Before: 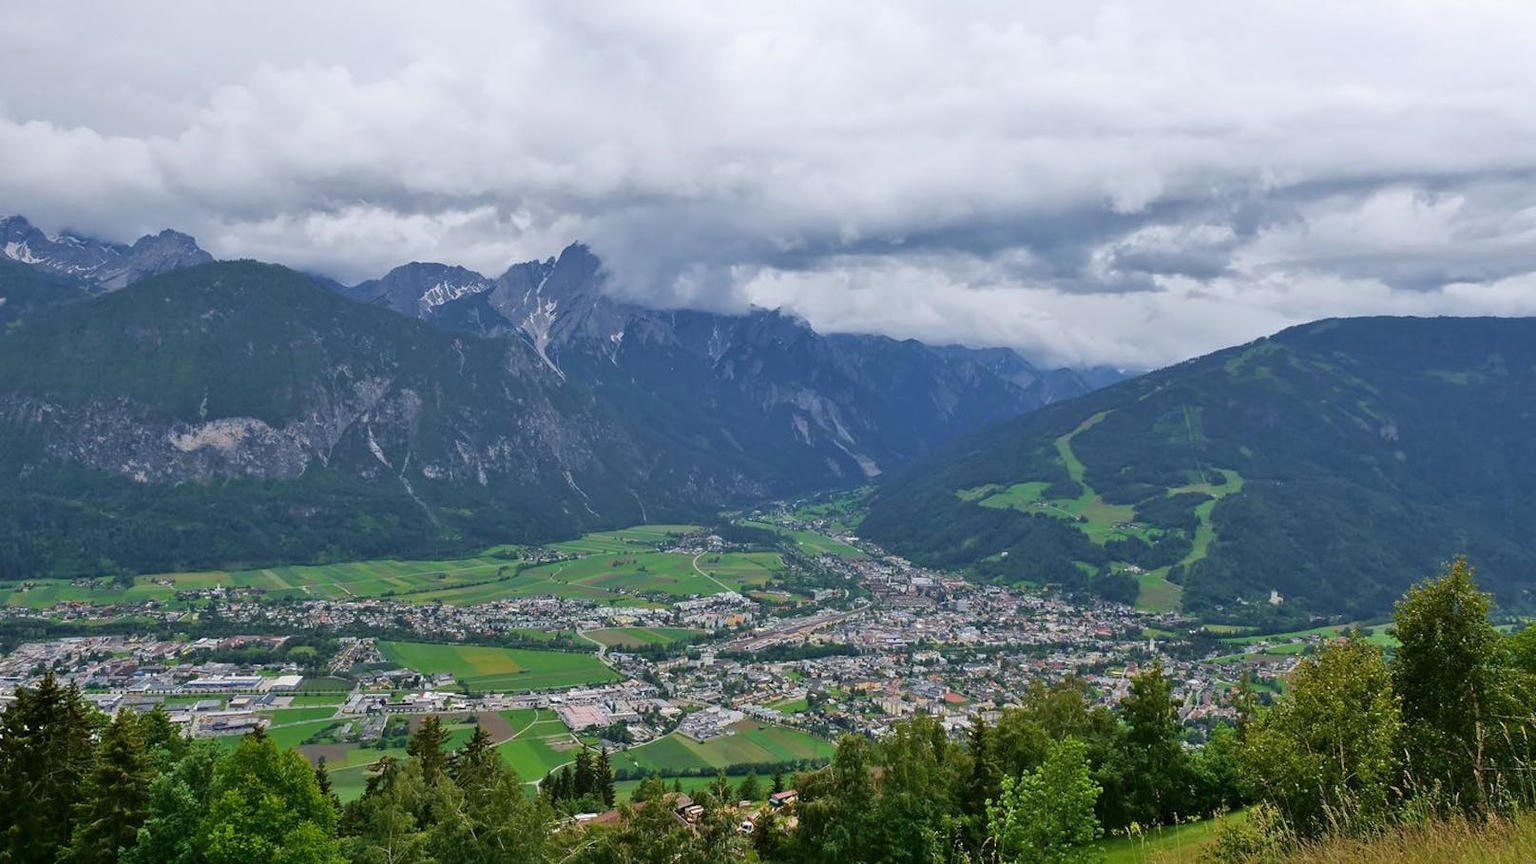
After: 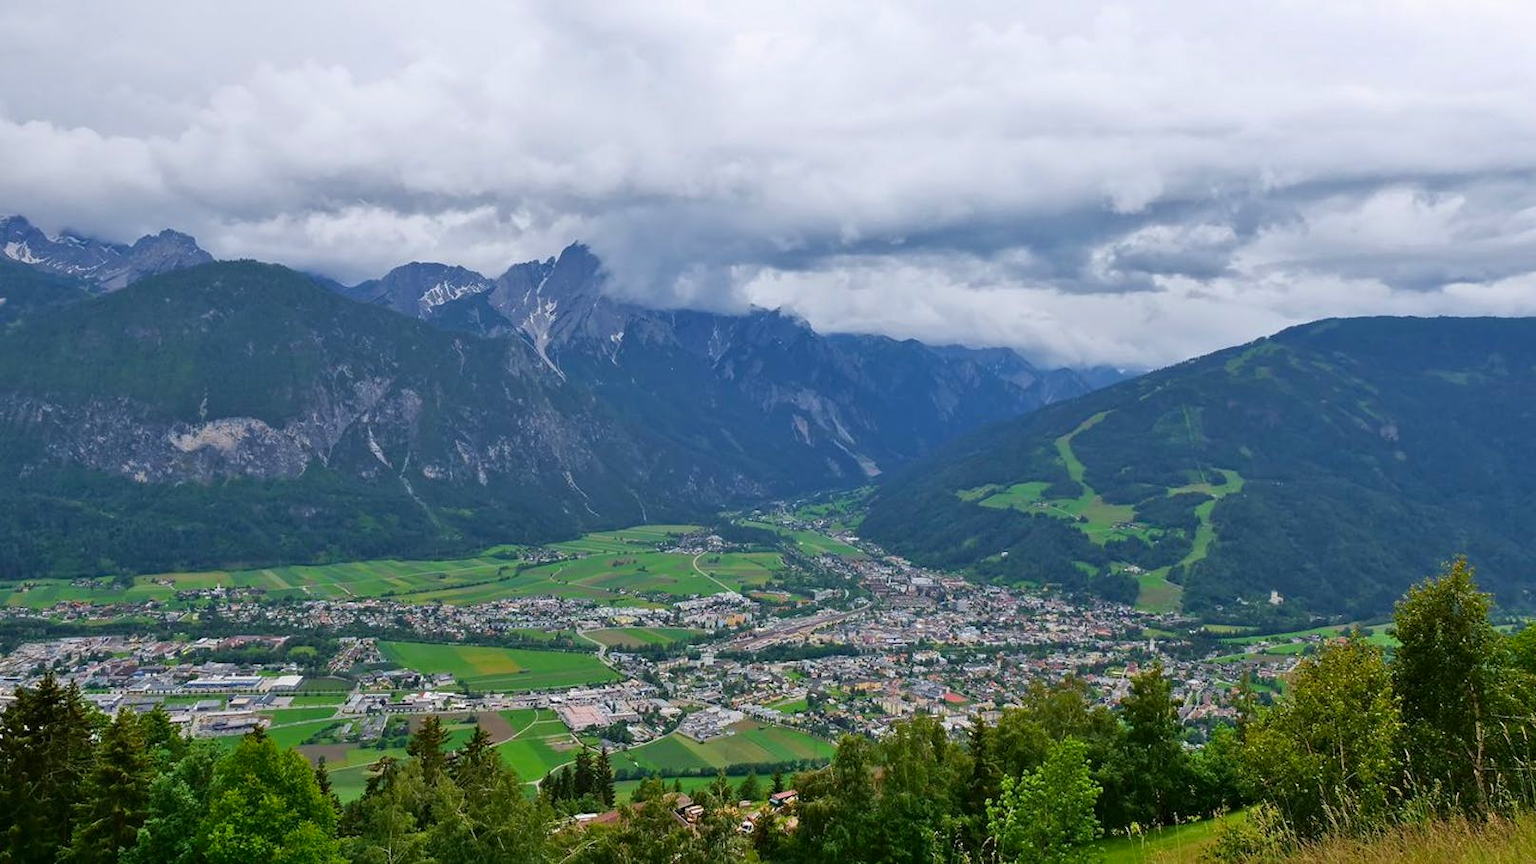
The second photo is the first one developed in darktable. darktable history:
contrast brightness saturation: contrast 0.039, saturation 0.163
